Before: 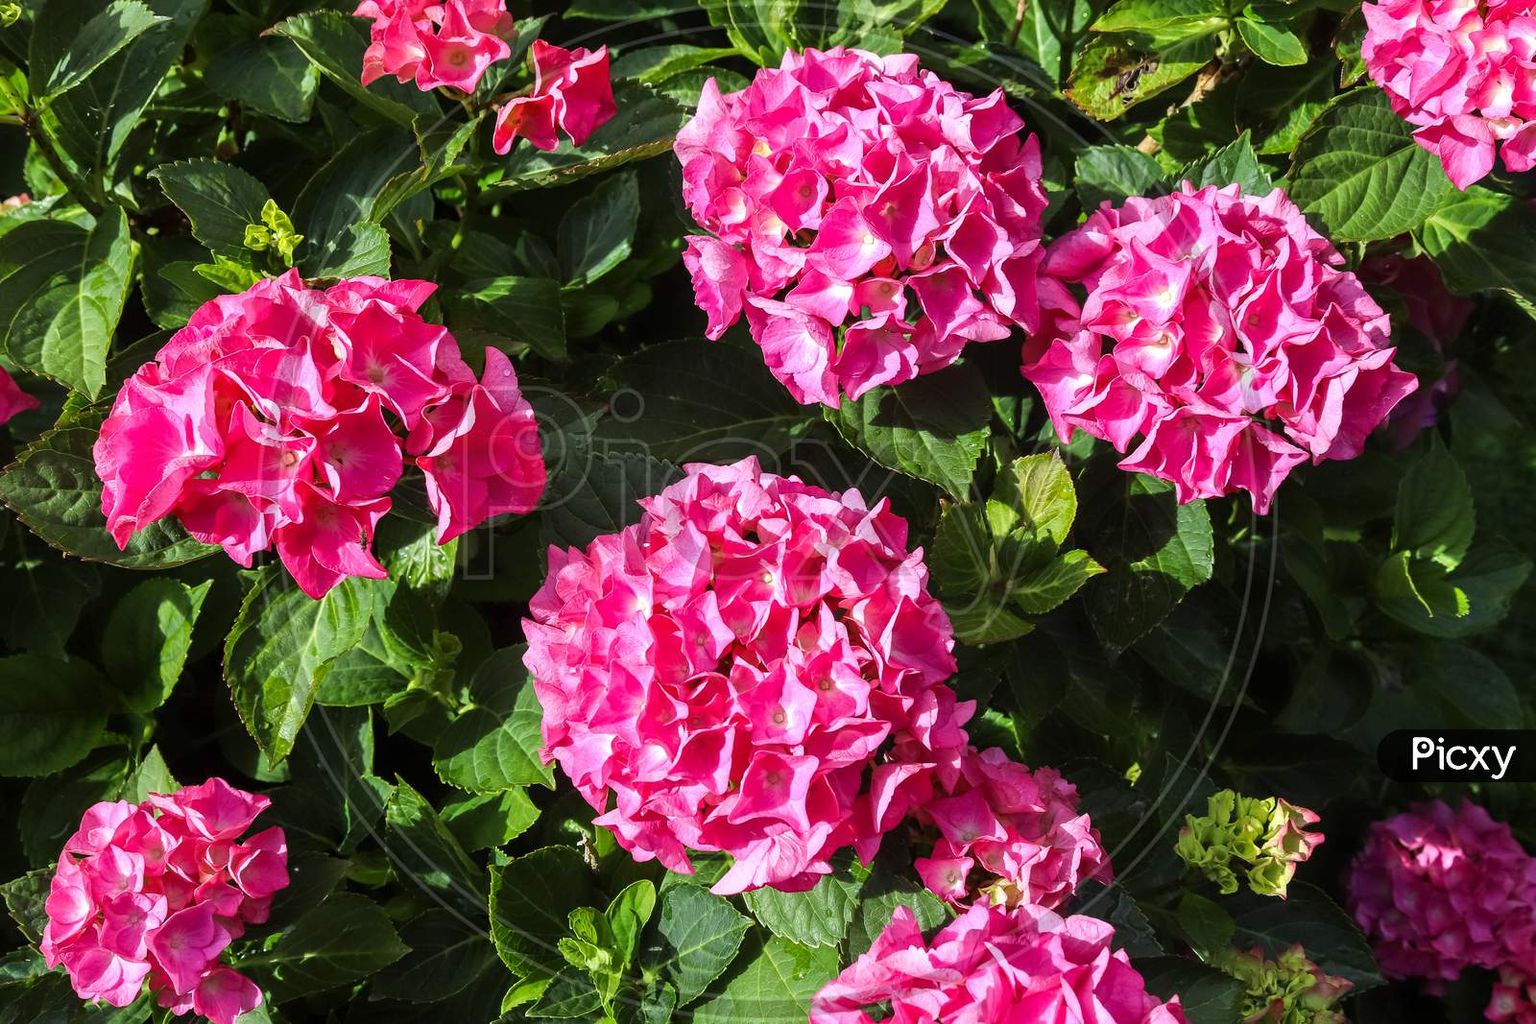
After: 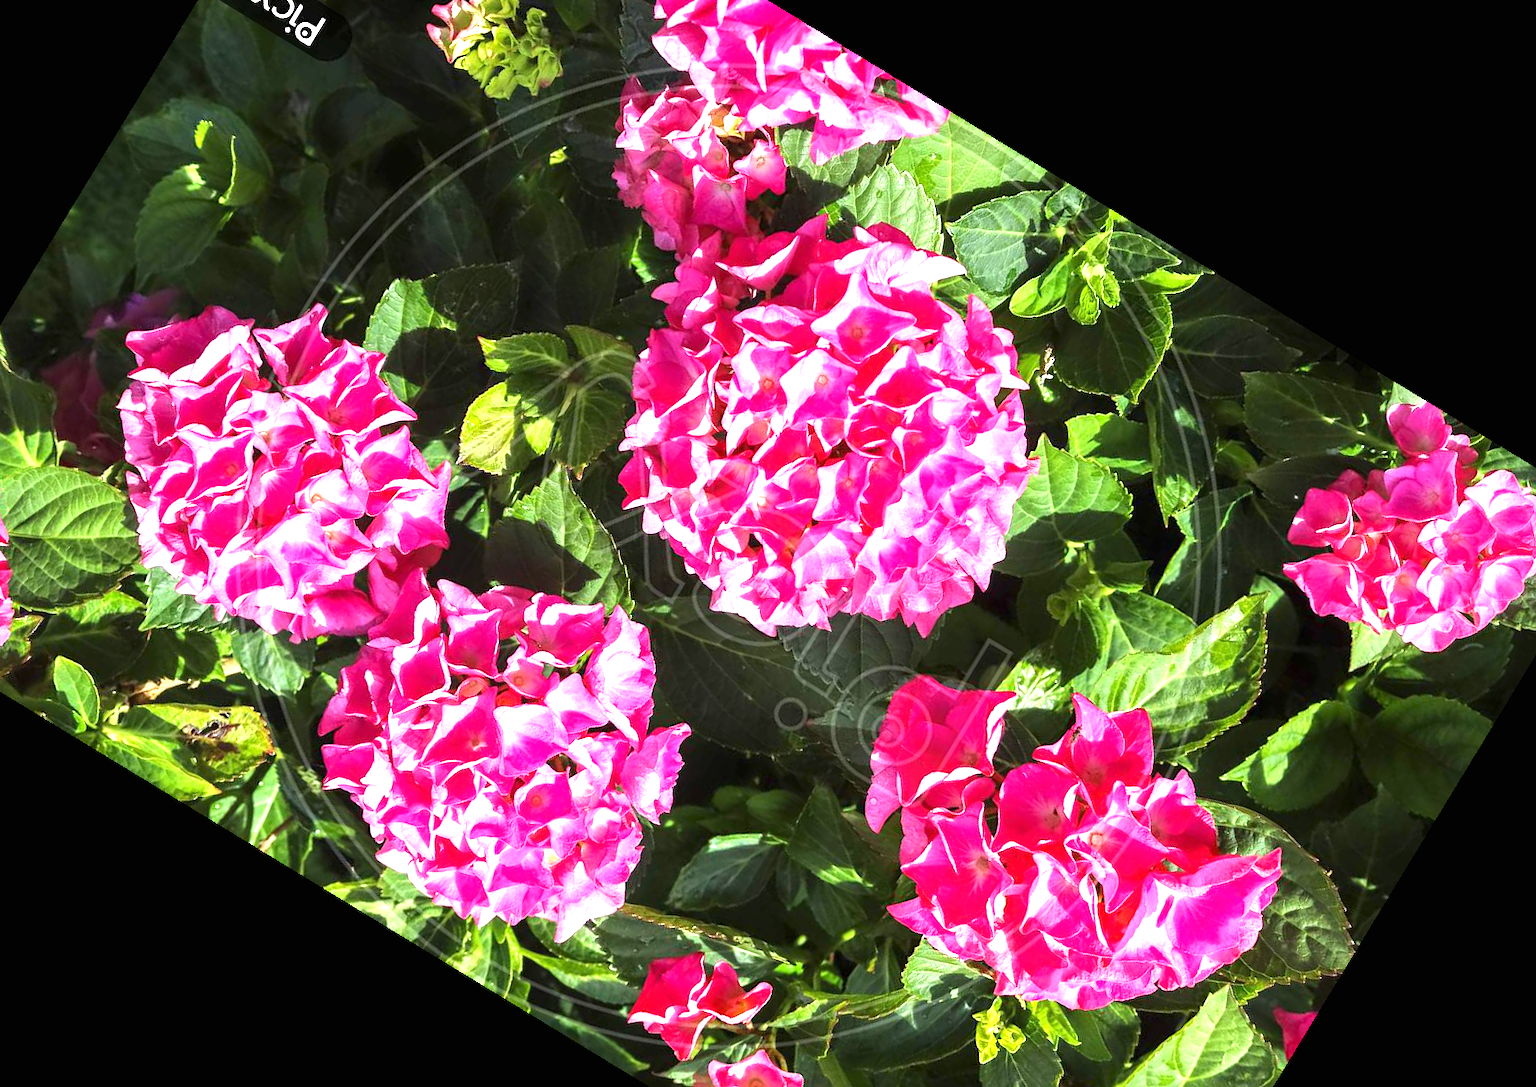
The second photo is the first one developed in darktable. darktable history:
exposure: black level correction 0, exposure 1.2 EV, compensate highlight preservation false
crop and rotate: angle 148.68°, left 9.111%, top 15.603%, right 4.588%, bottom 17.041%
